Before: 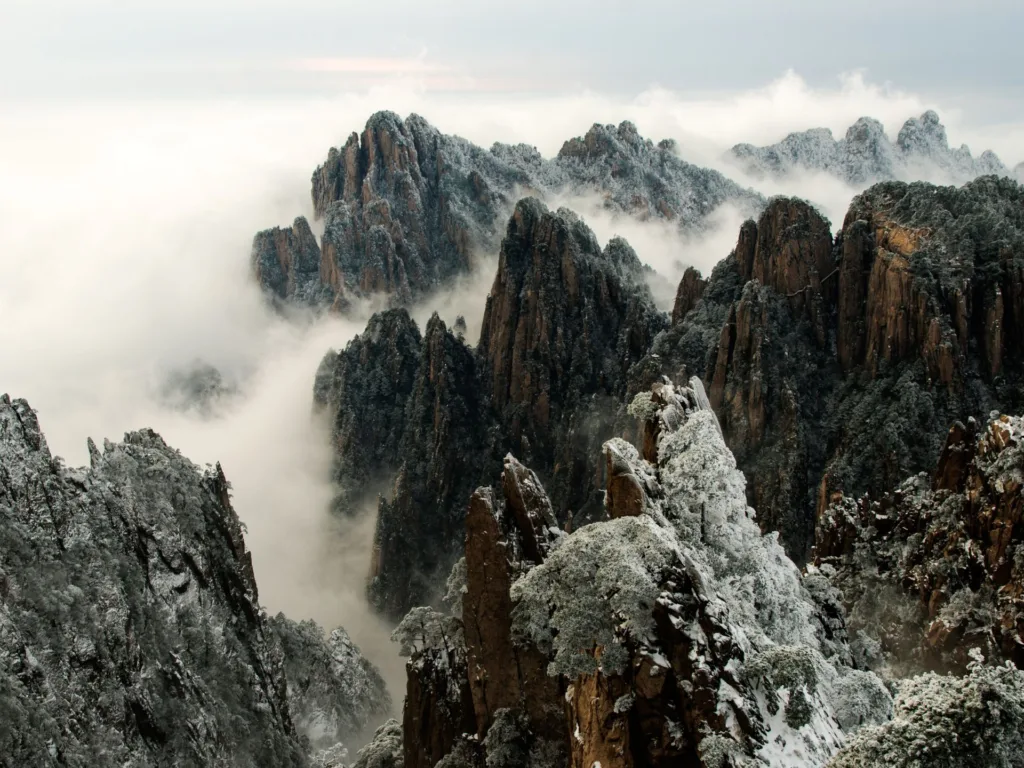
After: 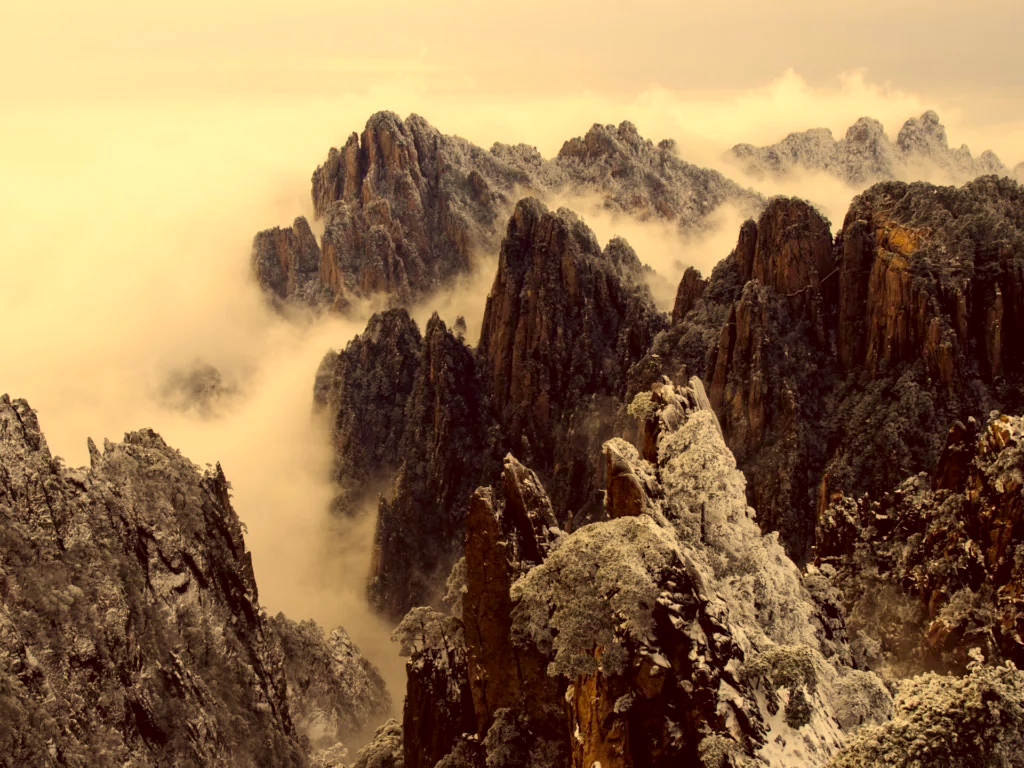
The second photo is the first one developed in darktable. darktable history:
color correction: highlights a* 10.12, highlights b* 39.04, shadows a* 14.62, shadows b* 3.37
